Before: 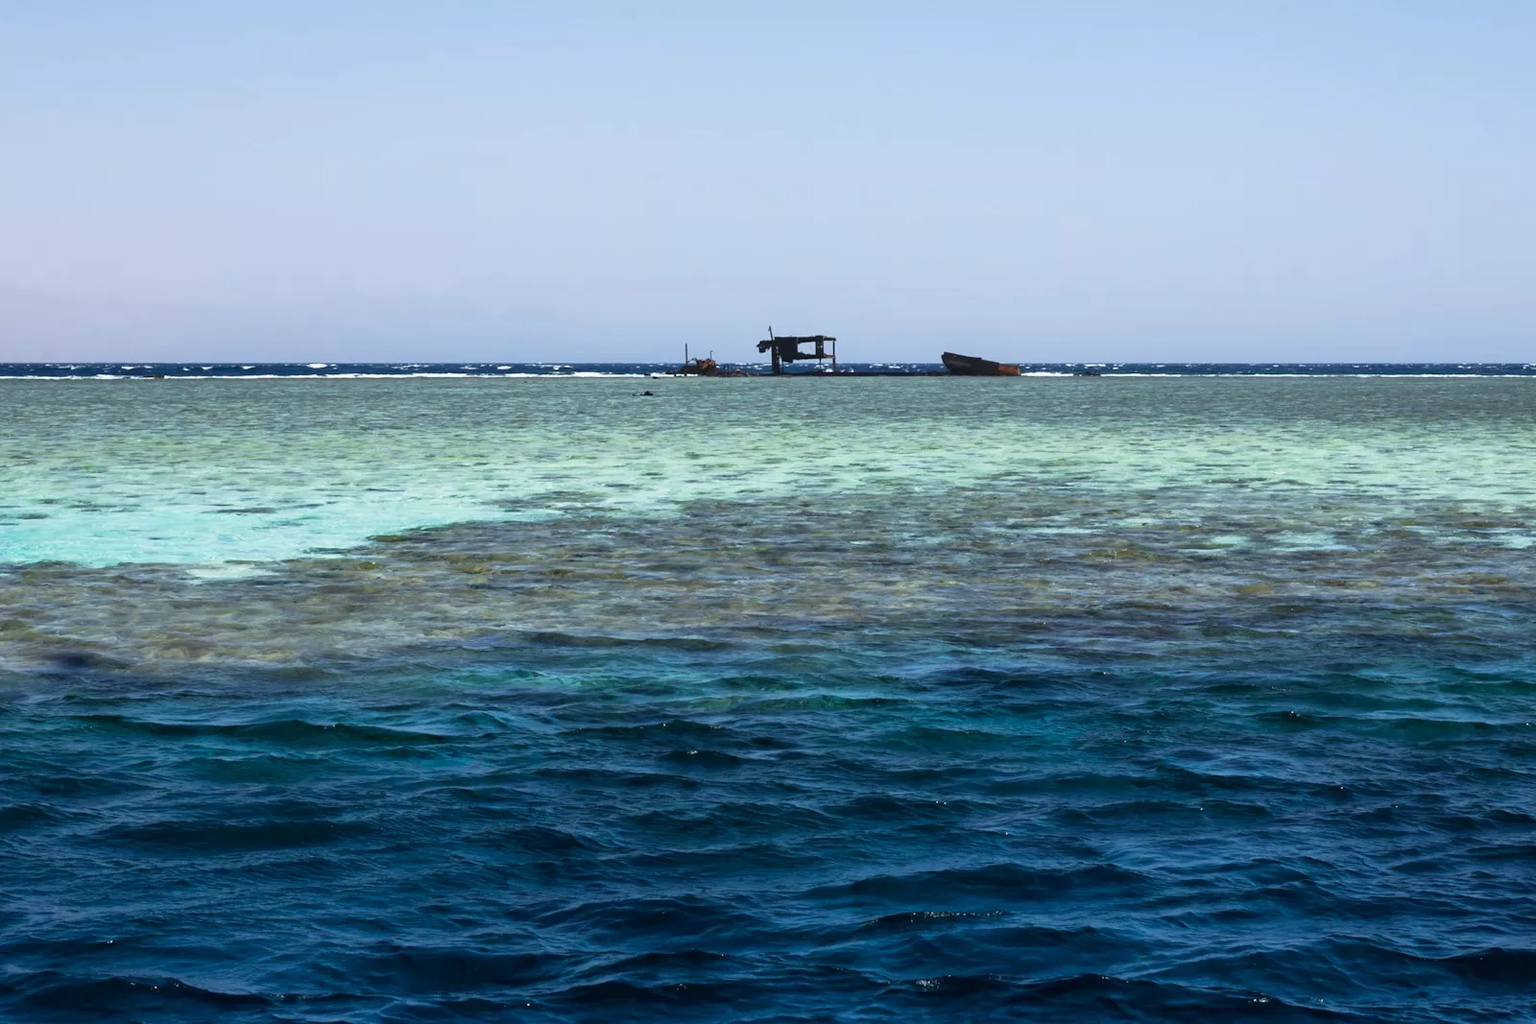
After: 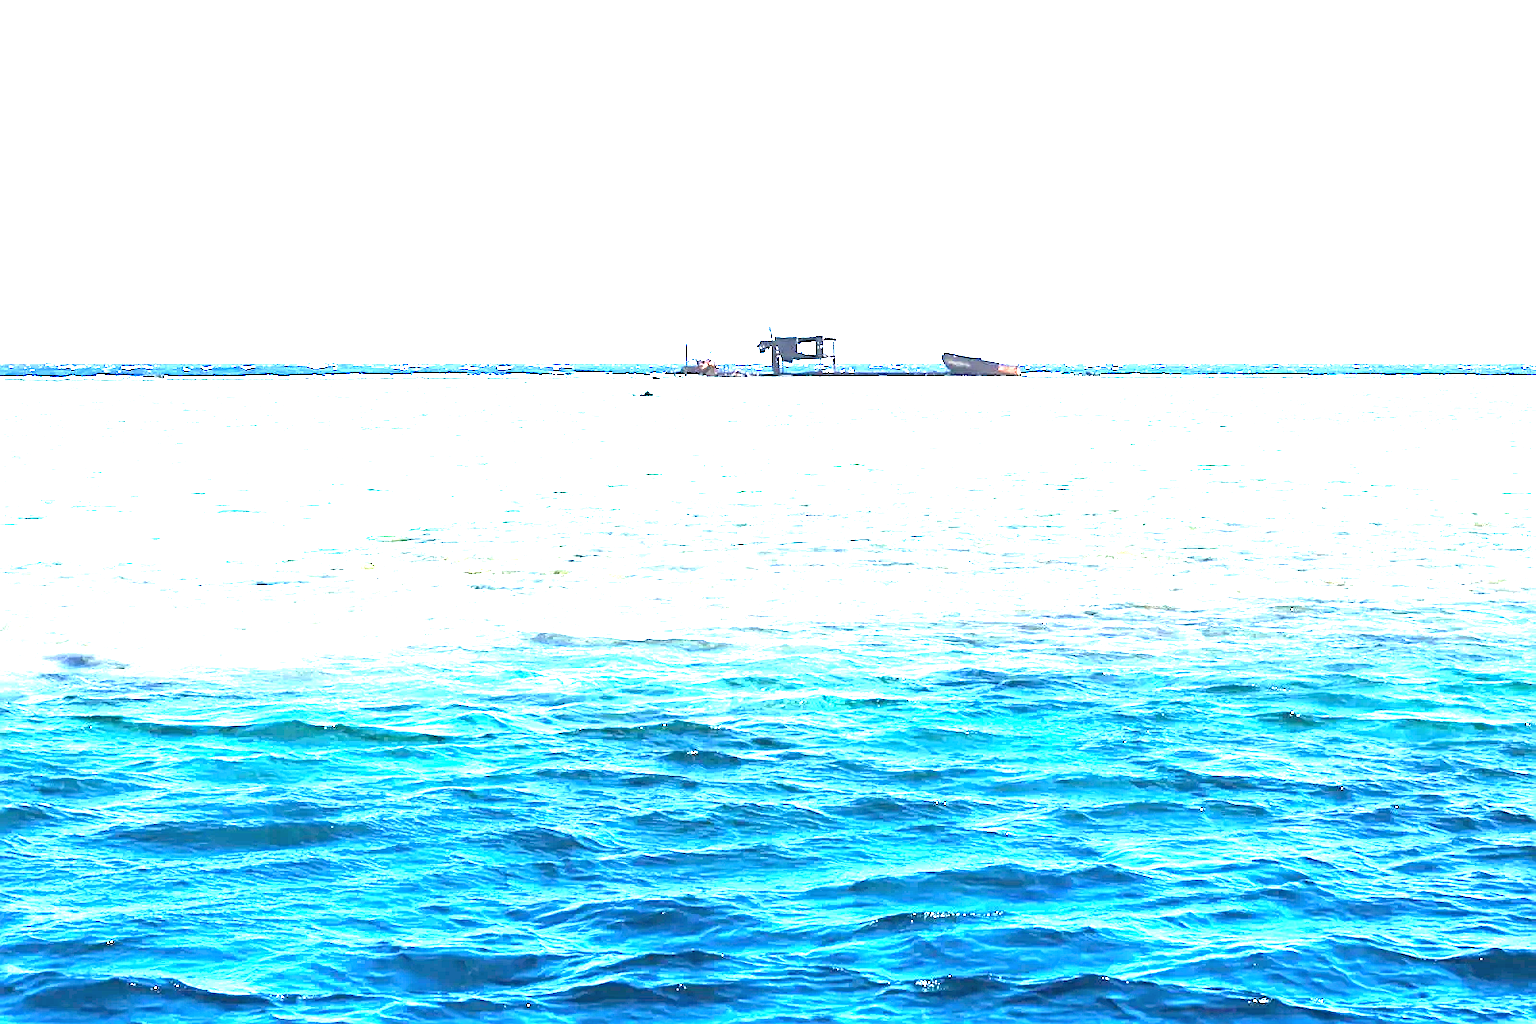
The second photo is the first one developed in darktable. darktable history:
exposure: black level correction 0, exposure 4 EV, compensate exposure bias true, compensate highlight preservation false
sharpen: on, module defaults
